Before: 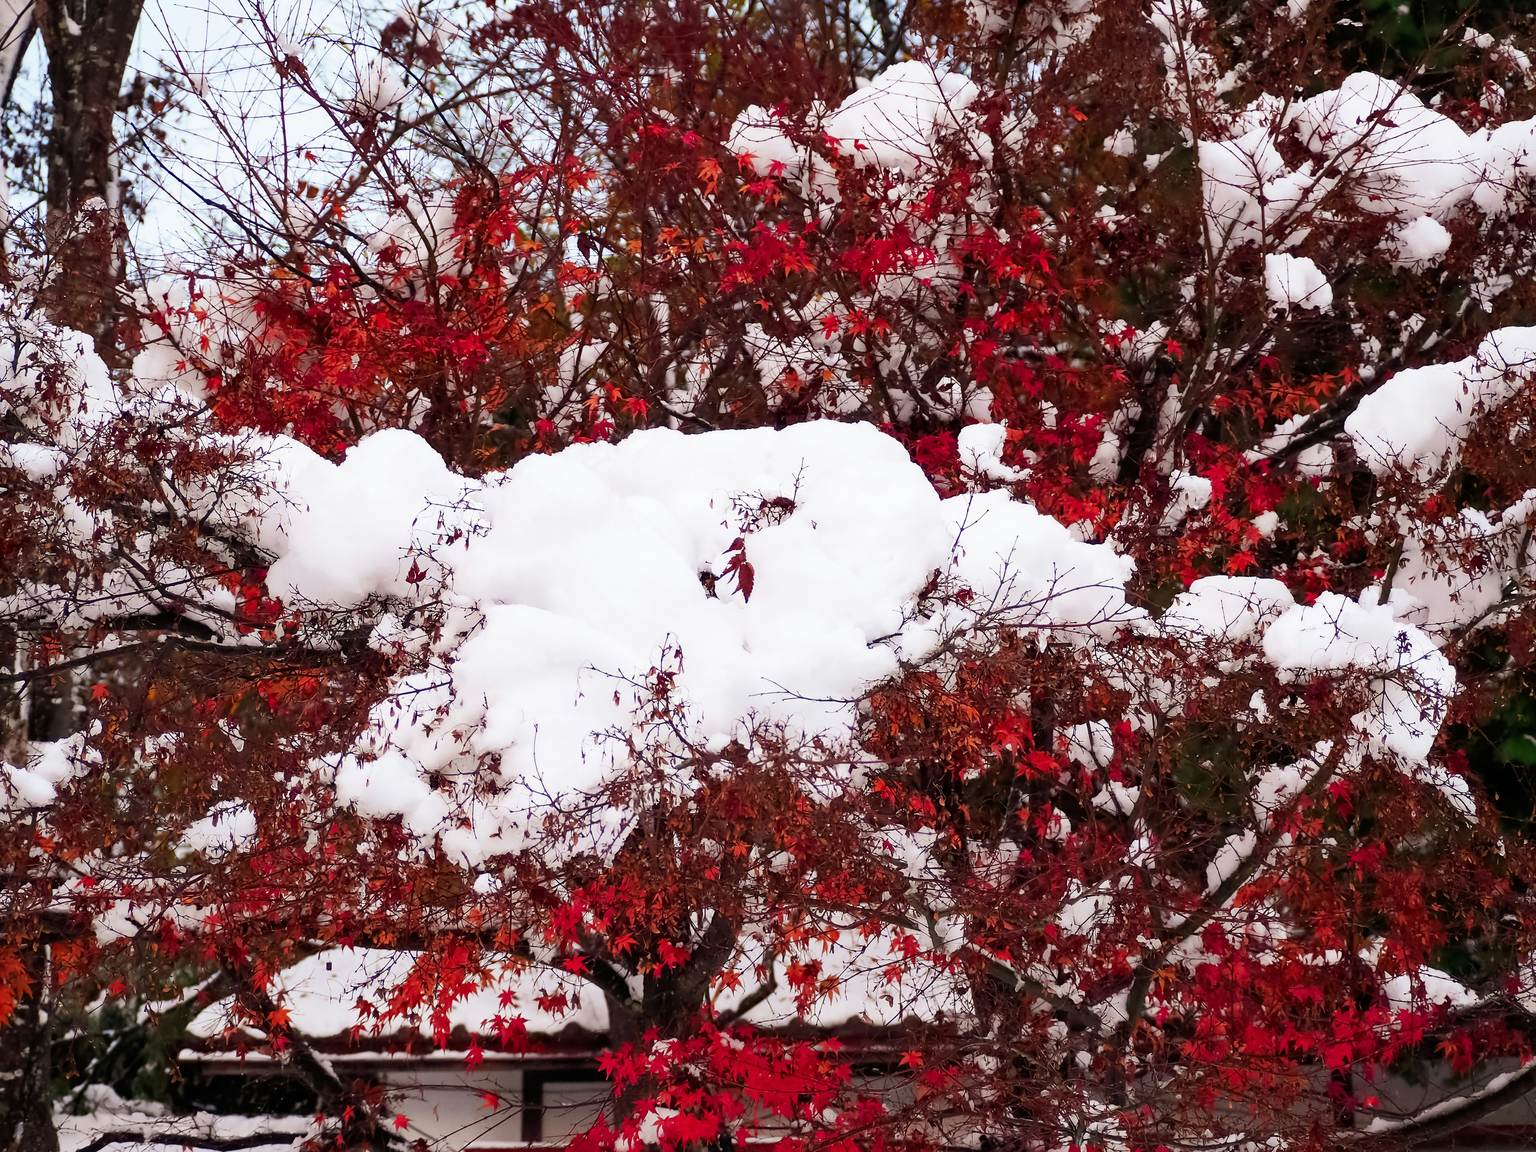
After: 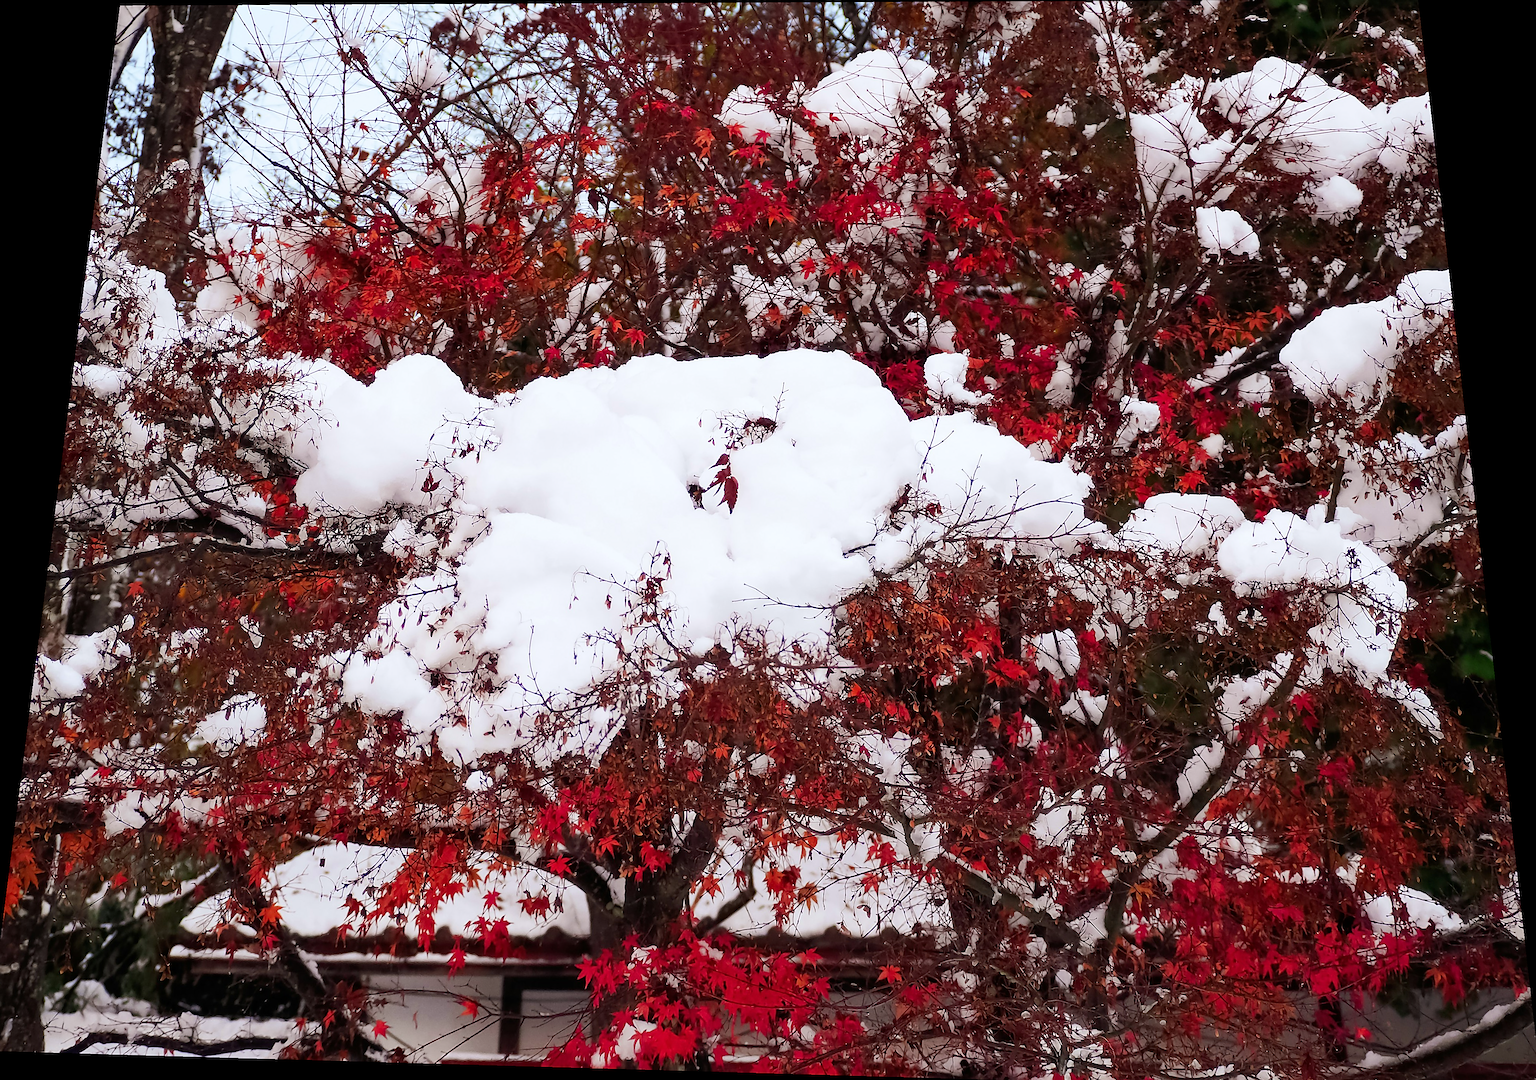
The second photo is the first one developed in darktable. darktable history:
crop and rotate: angle -0.5°
white balance: red 0.982, blue 1.018
sharpen: on, module defaults
rotate and perspective: rotation 0.128°, lens shift (vertical) -0.181, lens shift (horizontal) -0.044, shear 0.001, automatic cropping off
